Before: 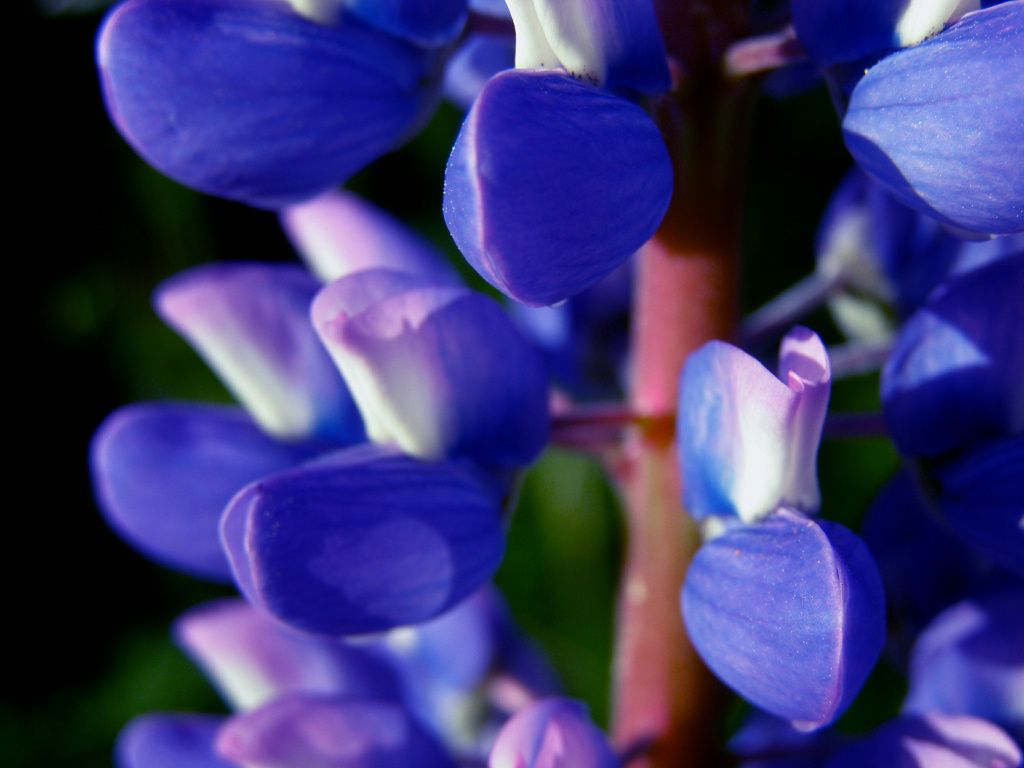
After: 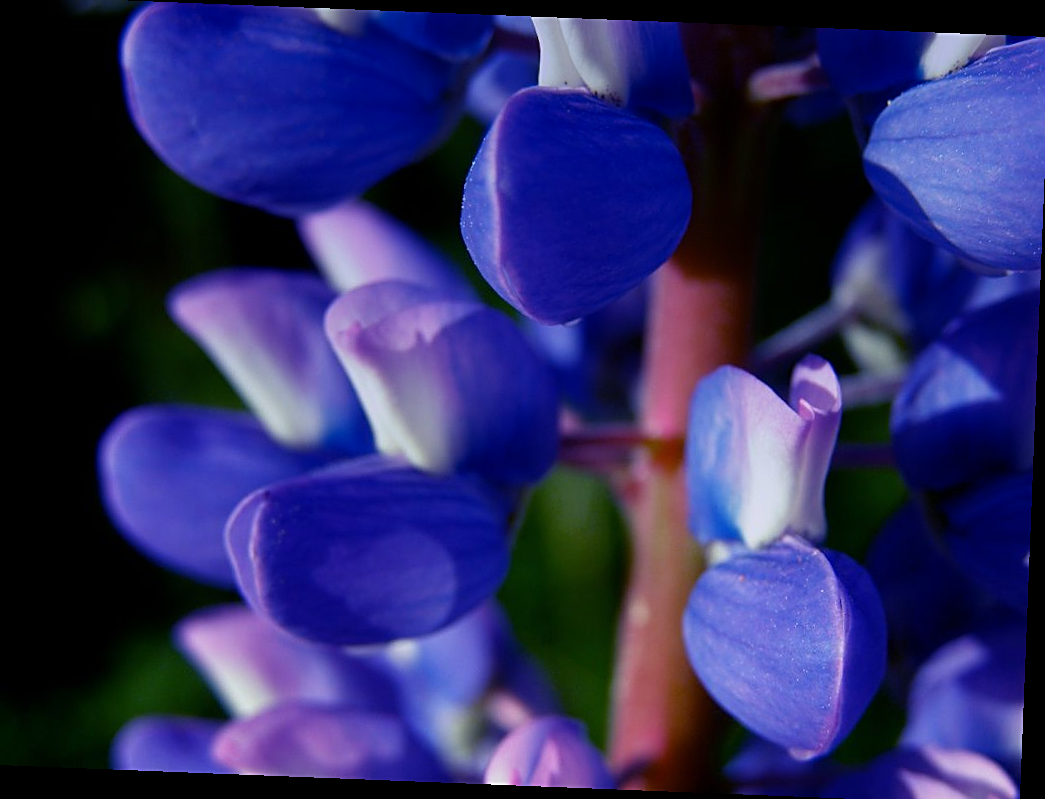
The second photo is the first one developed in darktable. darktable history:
exposure: exposure -0.041 EV, compensate highlight preservation false
rotate and perspective: rotation 2.27°, automatic cropping off
graduated density: hue 238.83°, saturation 50%
sharpen: on, module defaults
crop: left 0.434%, top 0.485%, right 0.244%, bottom 0.386%
